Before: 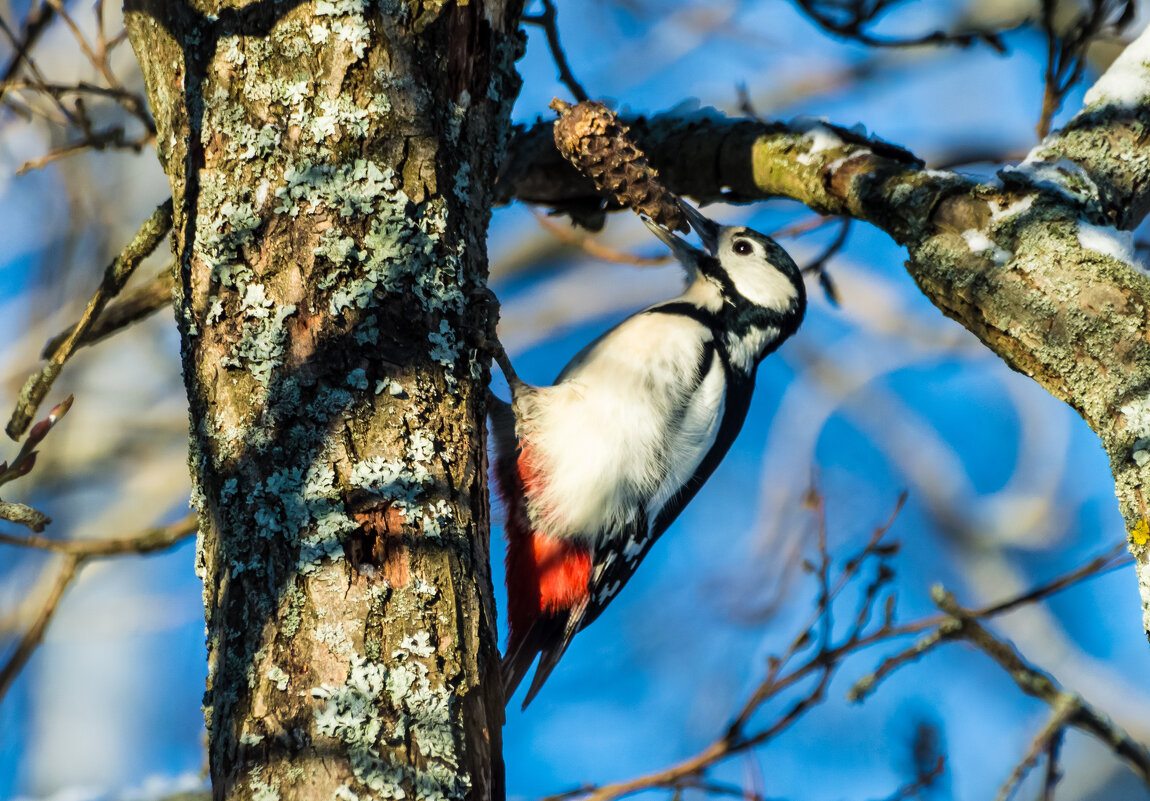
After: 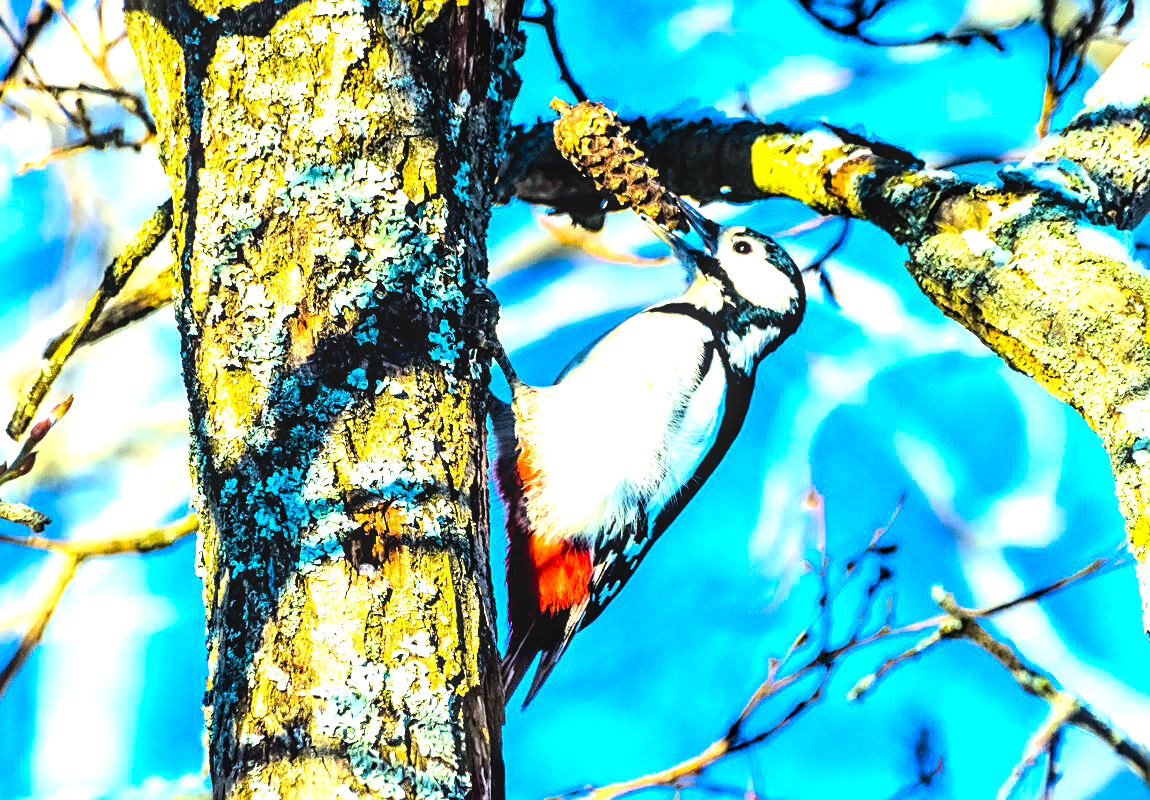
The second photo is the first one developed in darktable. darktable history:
tone equalizer: -7 EV 0.146 EV, -6 EV 0.577 EV, -5 EV 1.15 EV, -4 EV 1.34 EV, -3 EV 1.13 EV, -2 EV 0.6 EV, -1 EV 0.152 EV, edges refinement/feathering 500, mask exposure compensation -1.57 EV, preserve details no
exposure: black level correction 0, exposure 0.695 EV, compensate highlight preservation false
crop: bottom 0.076%
sharpen: on, module defaults
local contrast: detail 130%
color balance rgb: global offset › luminance -0.511%, linear chroma grading › shadows -8.317%, linear chroma grading › global chroma 9.841%, perceptual saturation grading › global saturation 36.621%, perceptual saturation grading › shadows 35.271%, perceptual brilliance grading › global brilliance -5.802%, perceptual brilliance grading › highlights 23.981%, perceptual brilliance grading › mid-tones 7.169%, perceptual brilliance grading › shadows -4.811%, global vibrance 19.401%
color calibration: illuminant as shot in camera, x 0.369, y 0.377, temperature 4326.14 K
